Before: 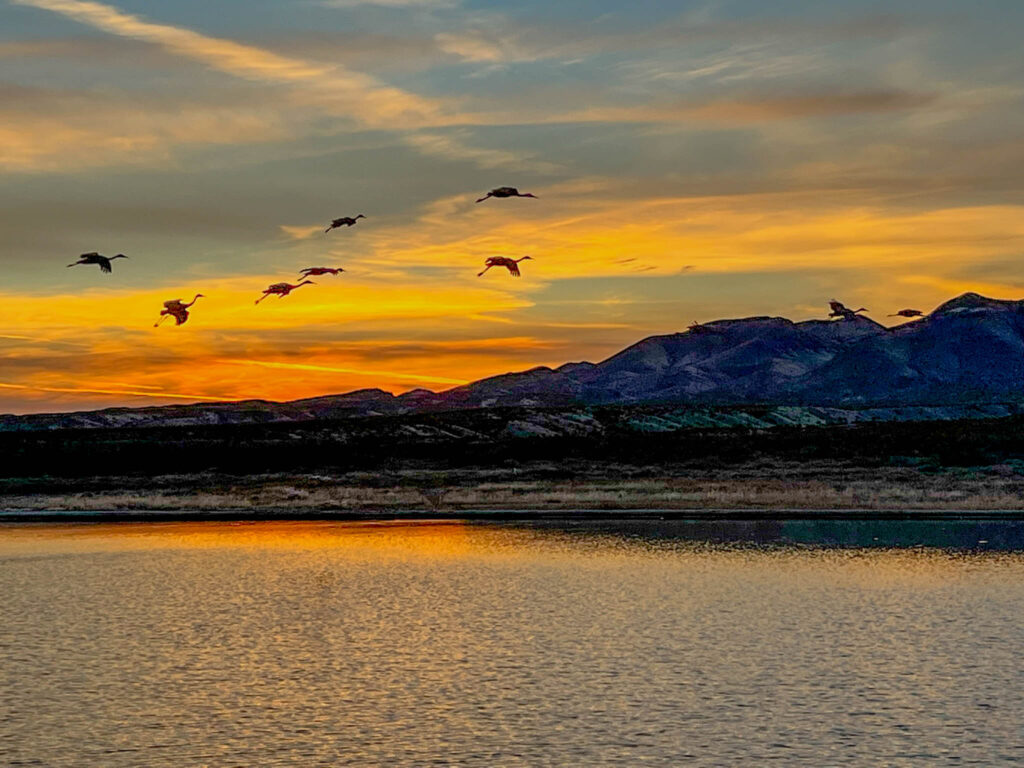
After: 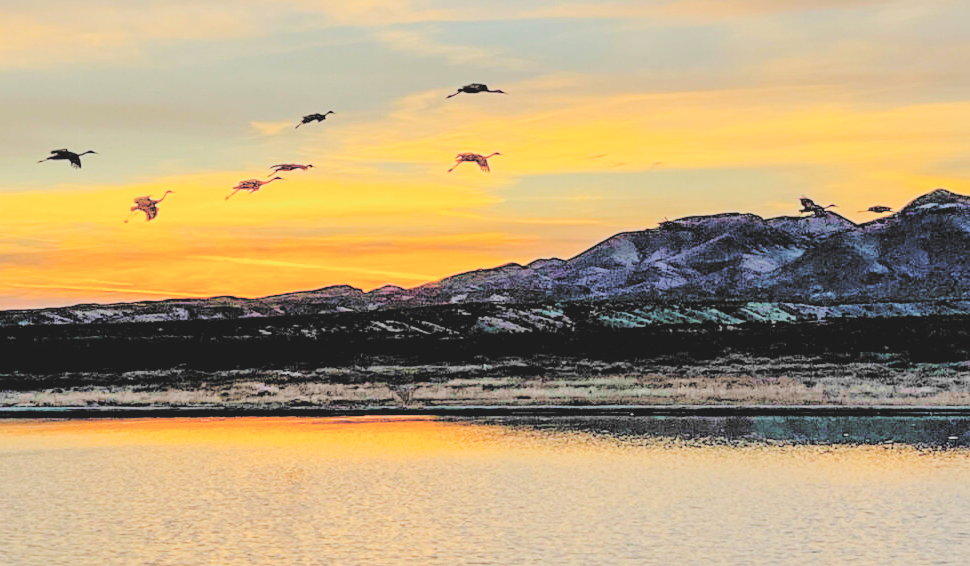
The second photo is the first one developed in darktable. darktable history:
filmic rgb: black relative exposure -7.17 EV, white relative exposure 5.34 EV, hardness 3.02, add noise in highlights 0.001, preserve chrominance no, color science v3 (2019), use custom middle-gray values true, contrast in highlights soft
contrast brightness saturation: brightness 0.995
crop and rotate: left 2.978%, top 13.614%, right 2.241%, bottom 12.569%
